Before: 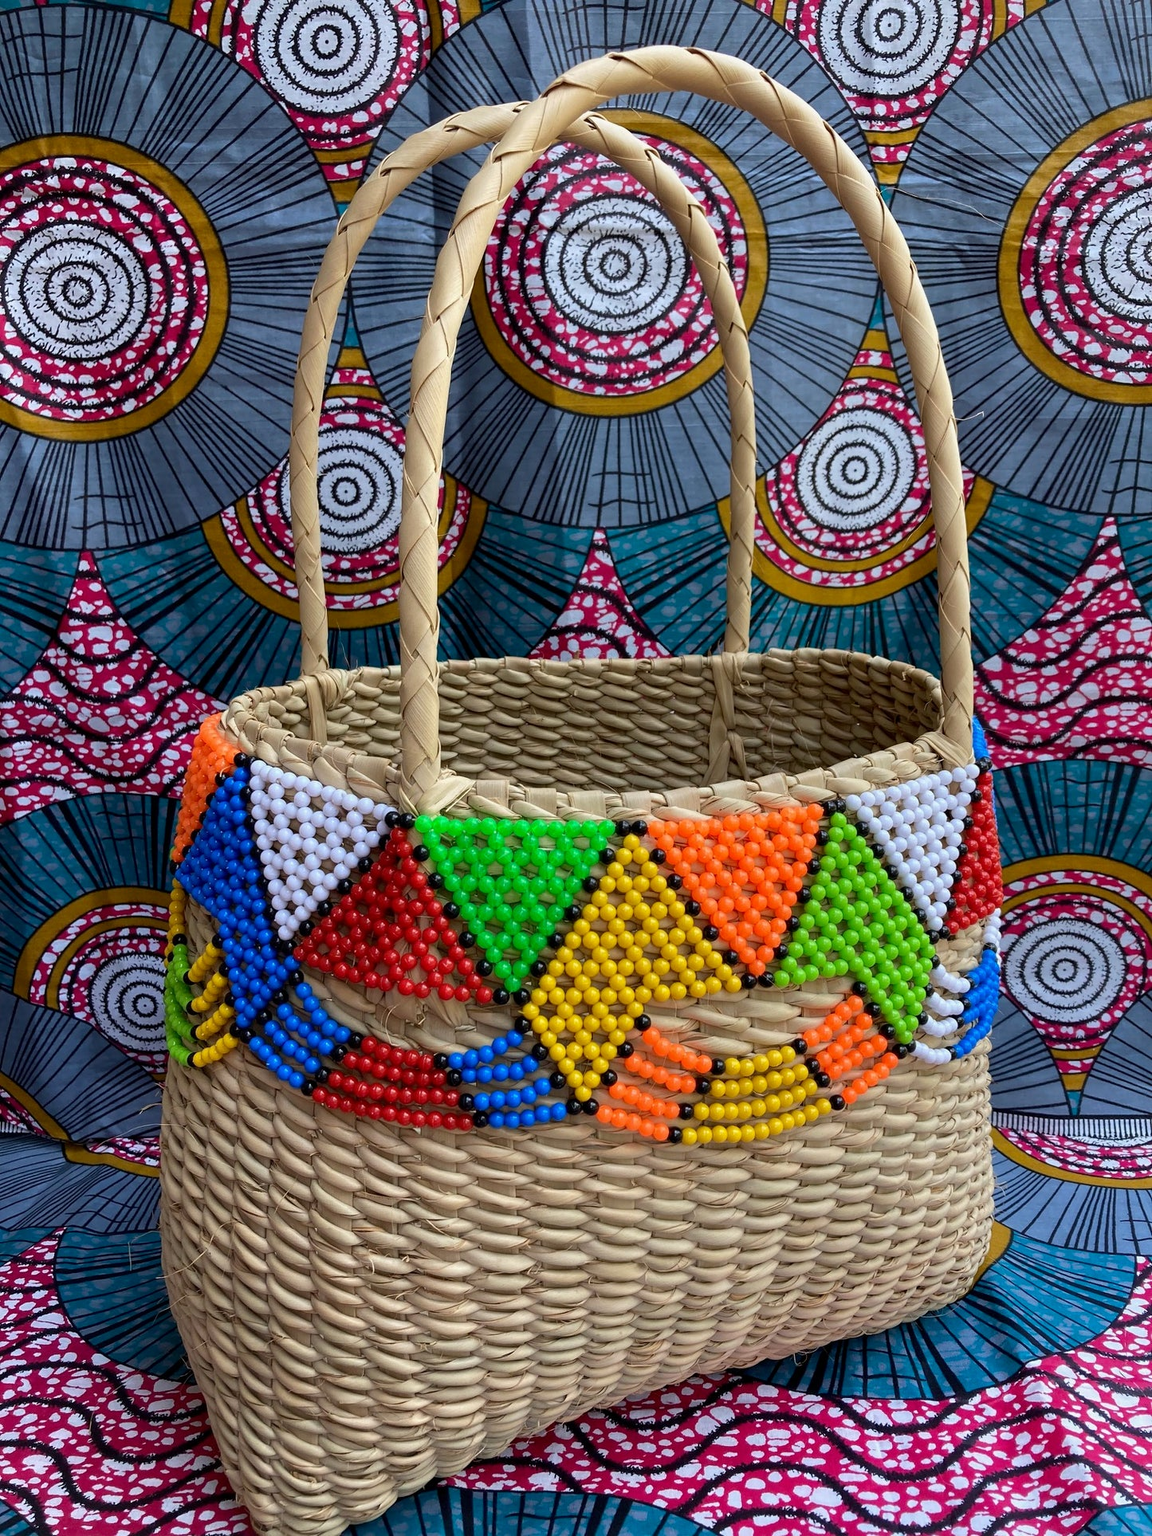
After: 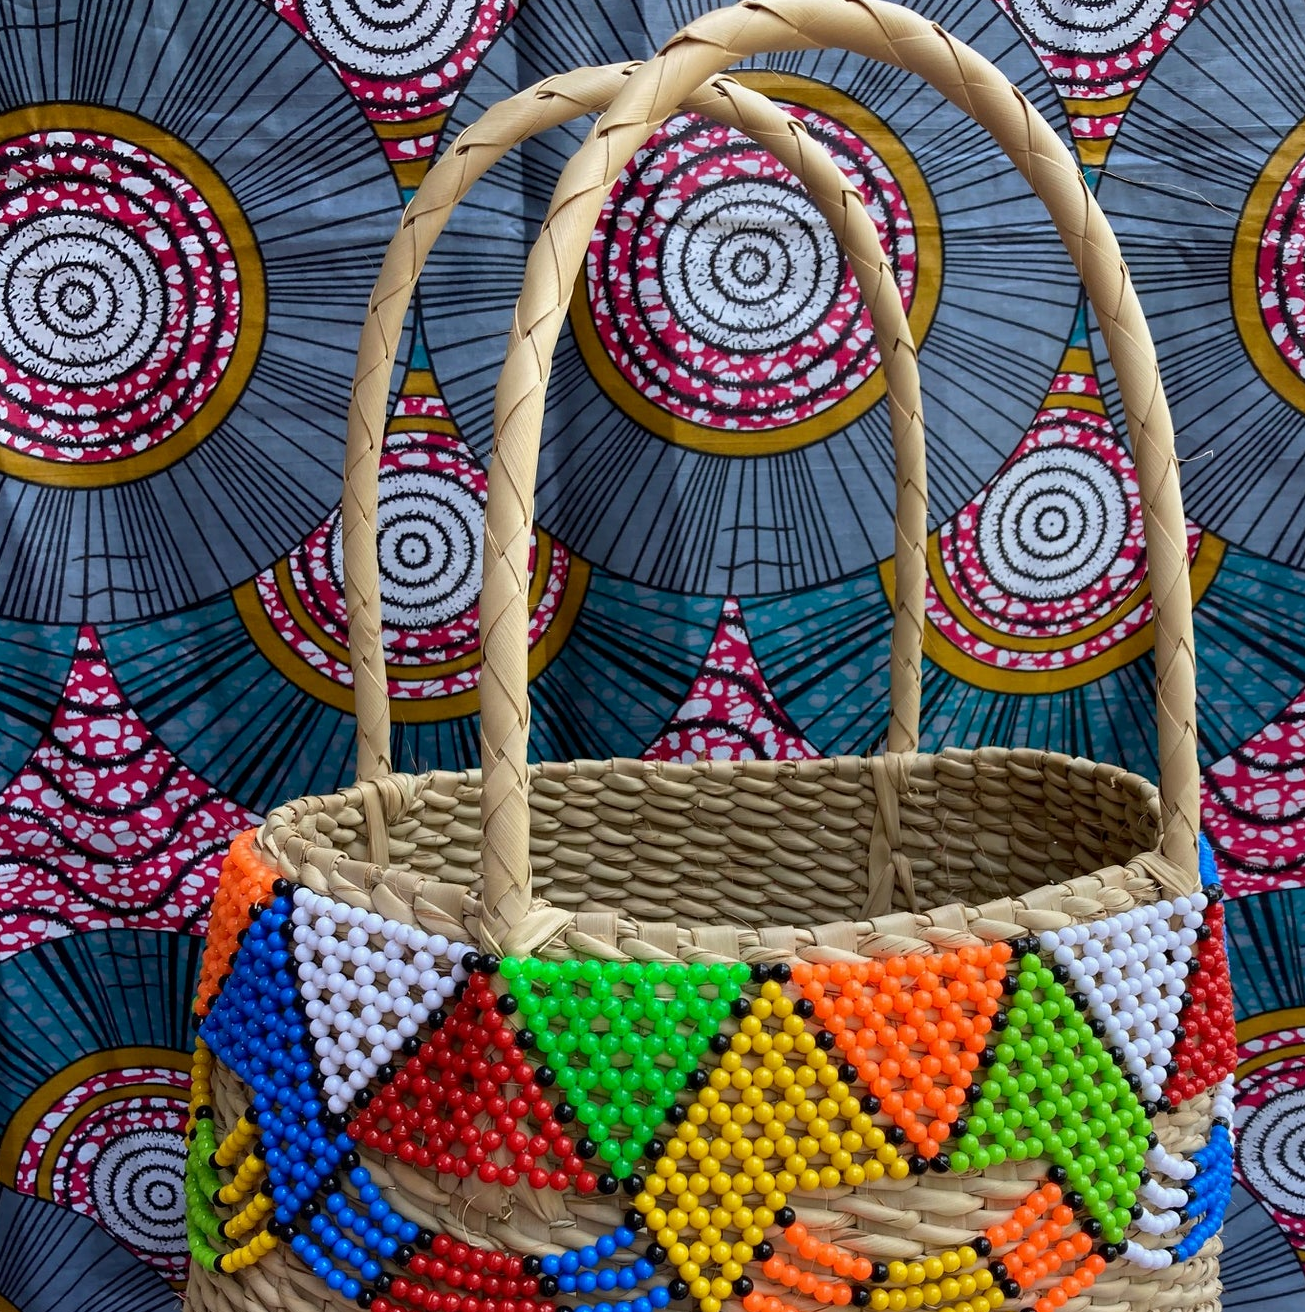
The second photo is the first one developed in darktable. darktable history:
white balance: emerald 1
crop: left 1.509%, top 3.452%, right 7.696%, bottom 28.452%
